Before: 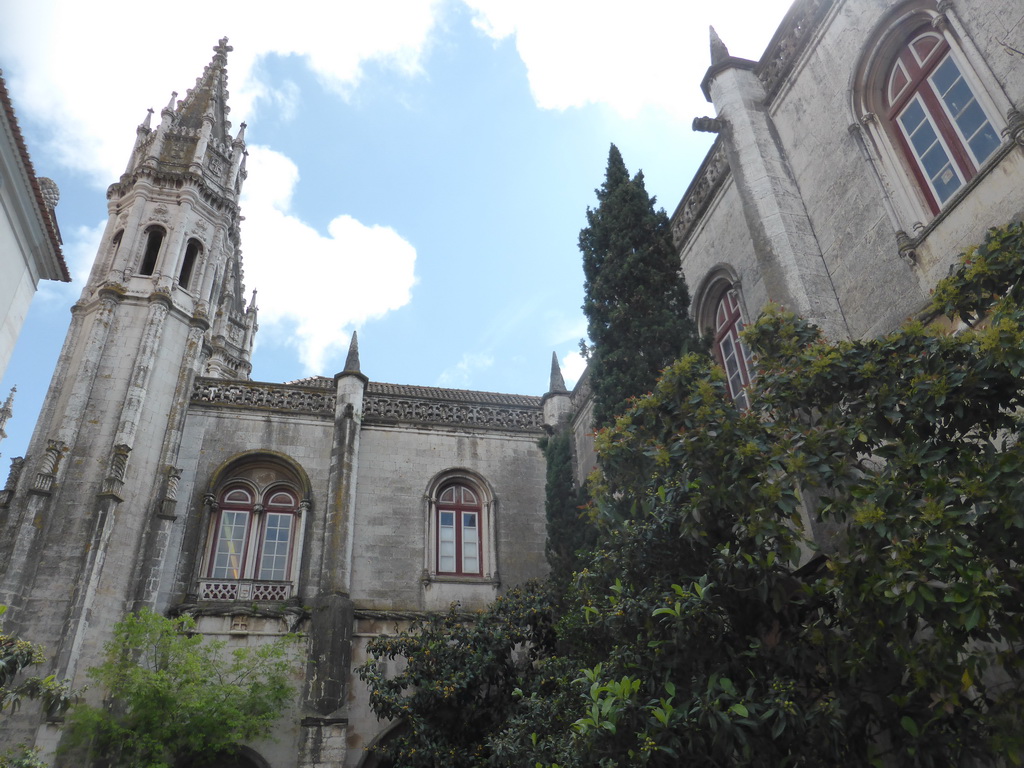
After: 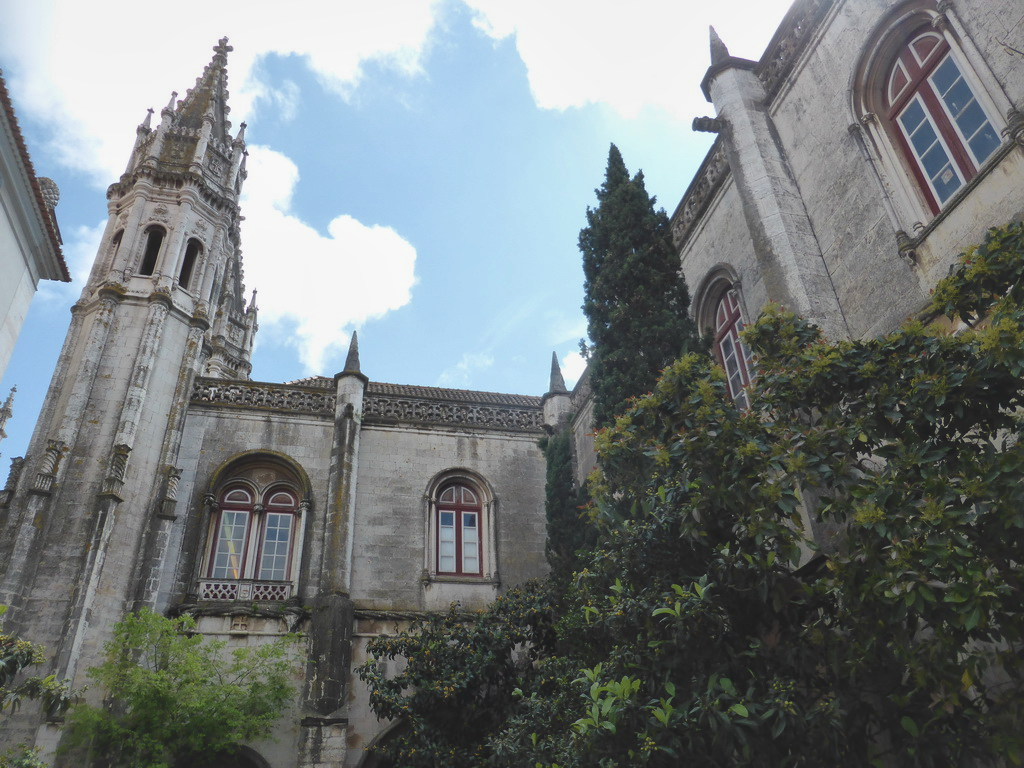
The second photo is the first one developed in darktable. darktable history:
exposure: black level correction -0.013, exposure -0.186 EV, compensate highlight preservation false
local contrast: mode bilateral grid, contrast 21, coarseness 50, detail 132%, midtone range 0.2
velvia: on, module defaults
